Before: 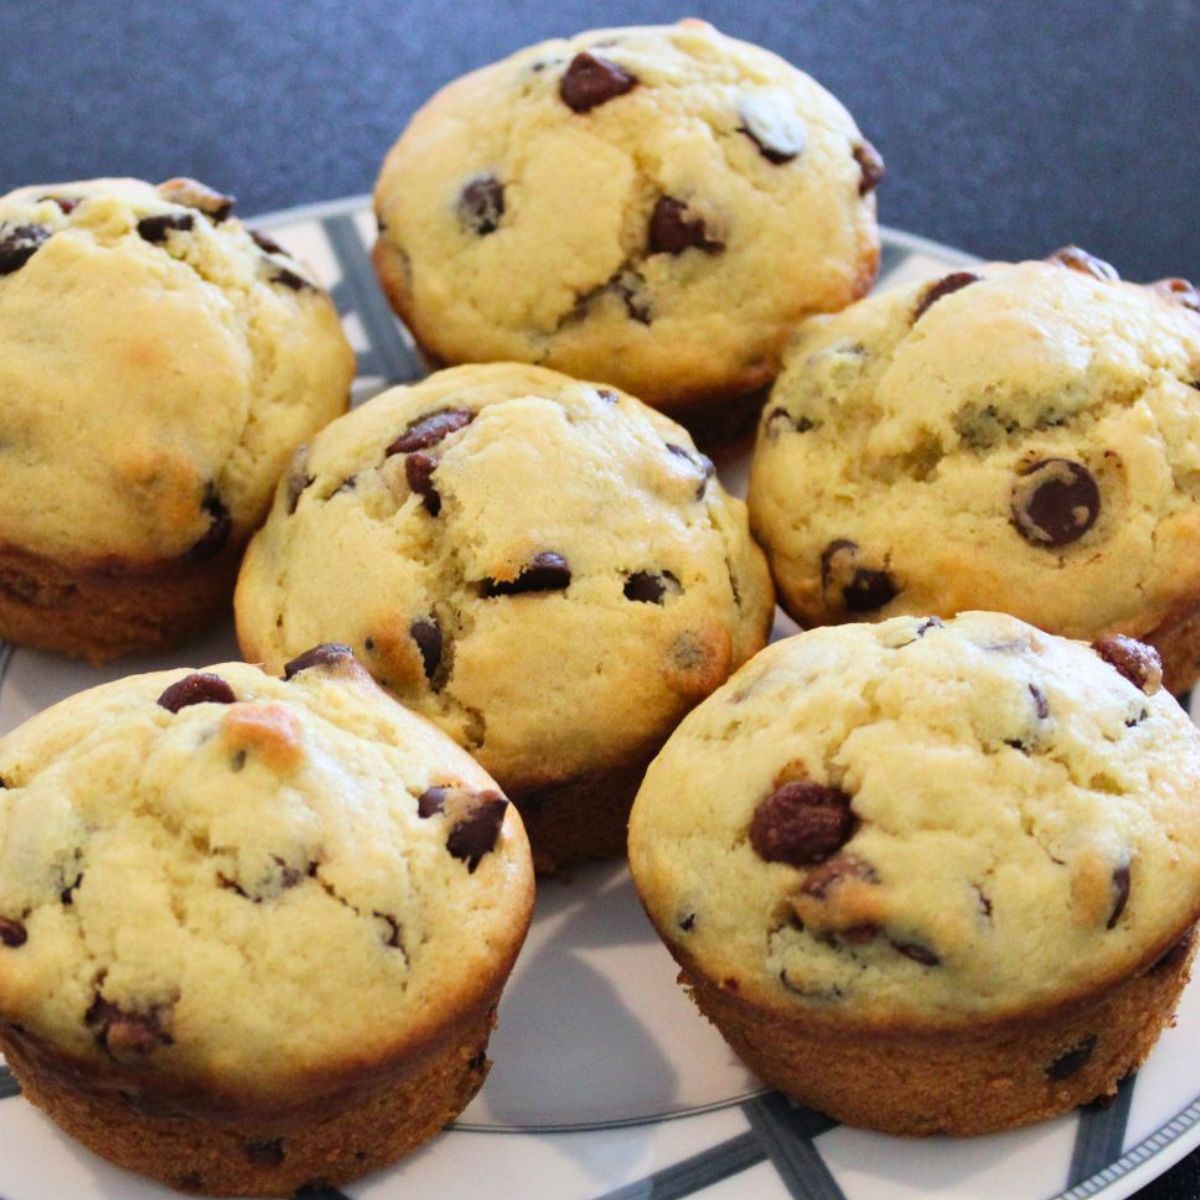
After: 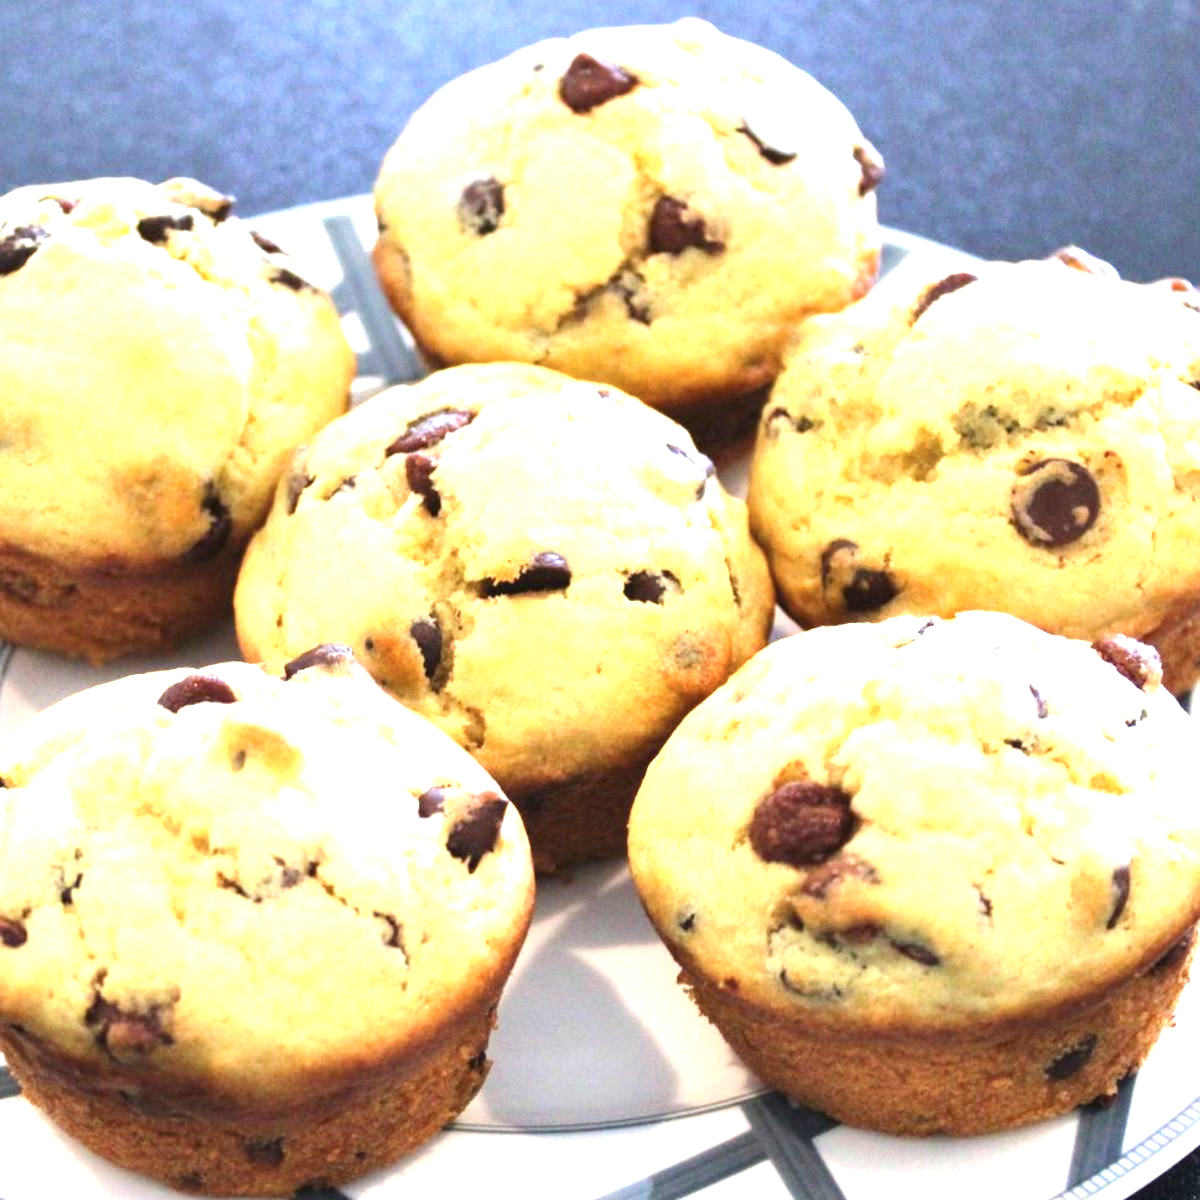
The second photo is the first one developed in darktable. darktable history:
contrast brightness saturation: saturation -0.1
exposure: black level correction 0, exposure 1.5 EV, compensate exposure bias true, compensate highlight preservation false
